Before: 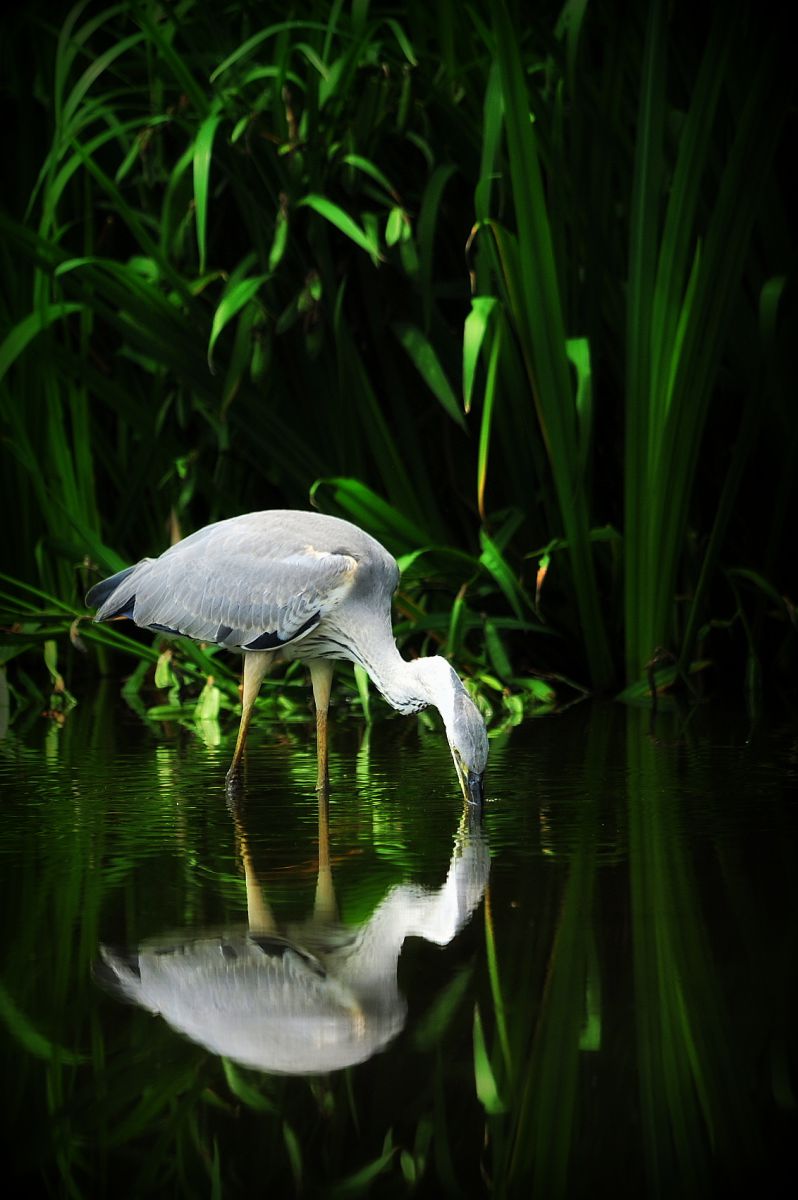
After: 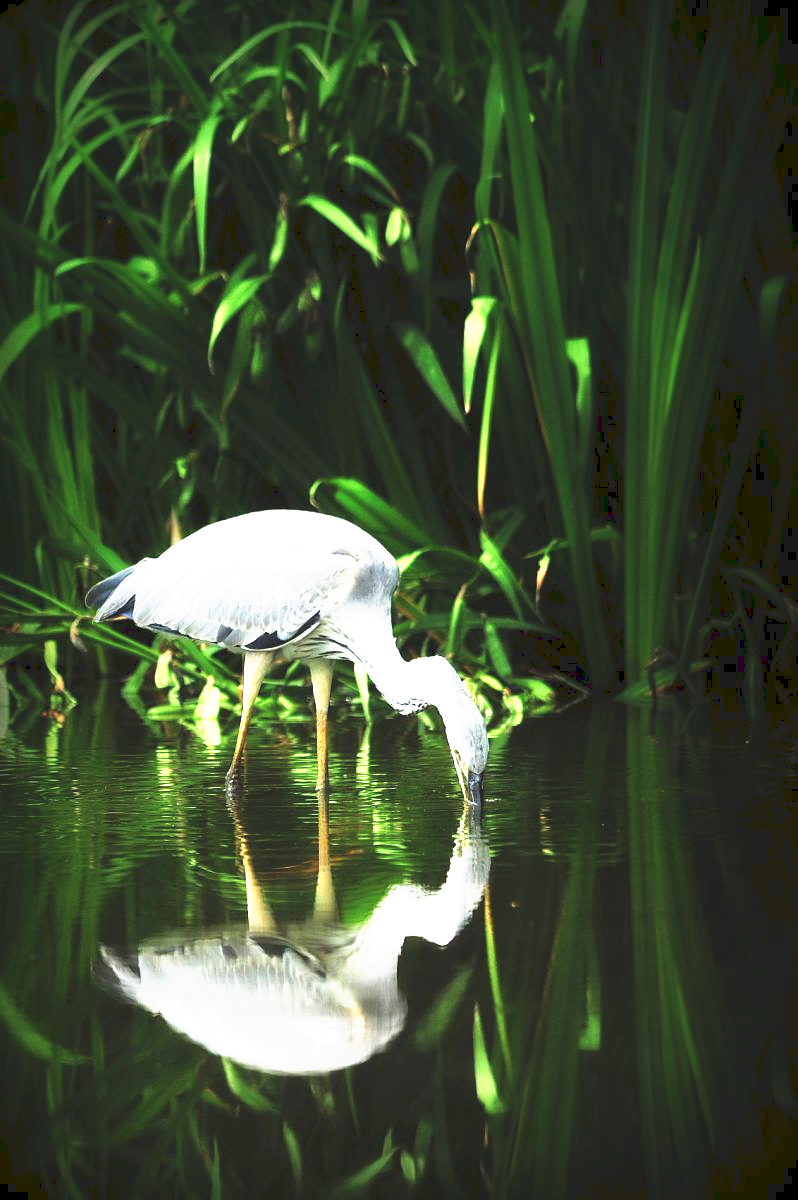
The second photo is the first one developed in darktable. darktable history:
exposure: exposure 0.296 EV, compensate highlight preservation false
tone curve: curves: ch0 [(0, 0) (0.003, 0.115) (0.011, 0.133) (0.025, 0.157) (0.044, 0.182) (0.069, 0.209) (0.1, 0.239) (0.136, 0.279) (0.177, 0.326) (0.224, 0.379) (0.277, 0.436) (0.335, 0.507) (0.399, 0.587) (0.468, 0.671) (0.543, 0.75) (0.623, 0.837) (0.709, 0.916) (0.801, 0.978) (0.898, 0.985) (1, 1)], preserve colors none
tone equalizer: -8 EV -0.776 EV, -7 EV -0.719 EV, -6 EV -0.576 EV, -5 EV -0.414 EV, -3 EV 0.369 EV, -2 EV 0.6 EV, -1 EV 0.674 EV, +0 EV 0.747 EV, smoothing diameter 24.93%, edges refinement/feathering 8.82, preserve details guided filter
